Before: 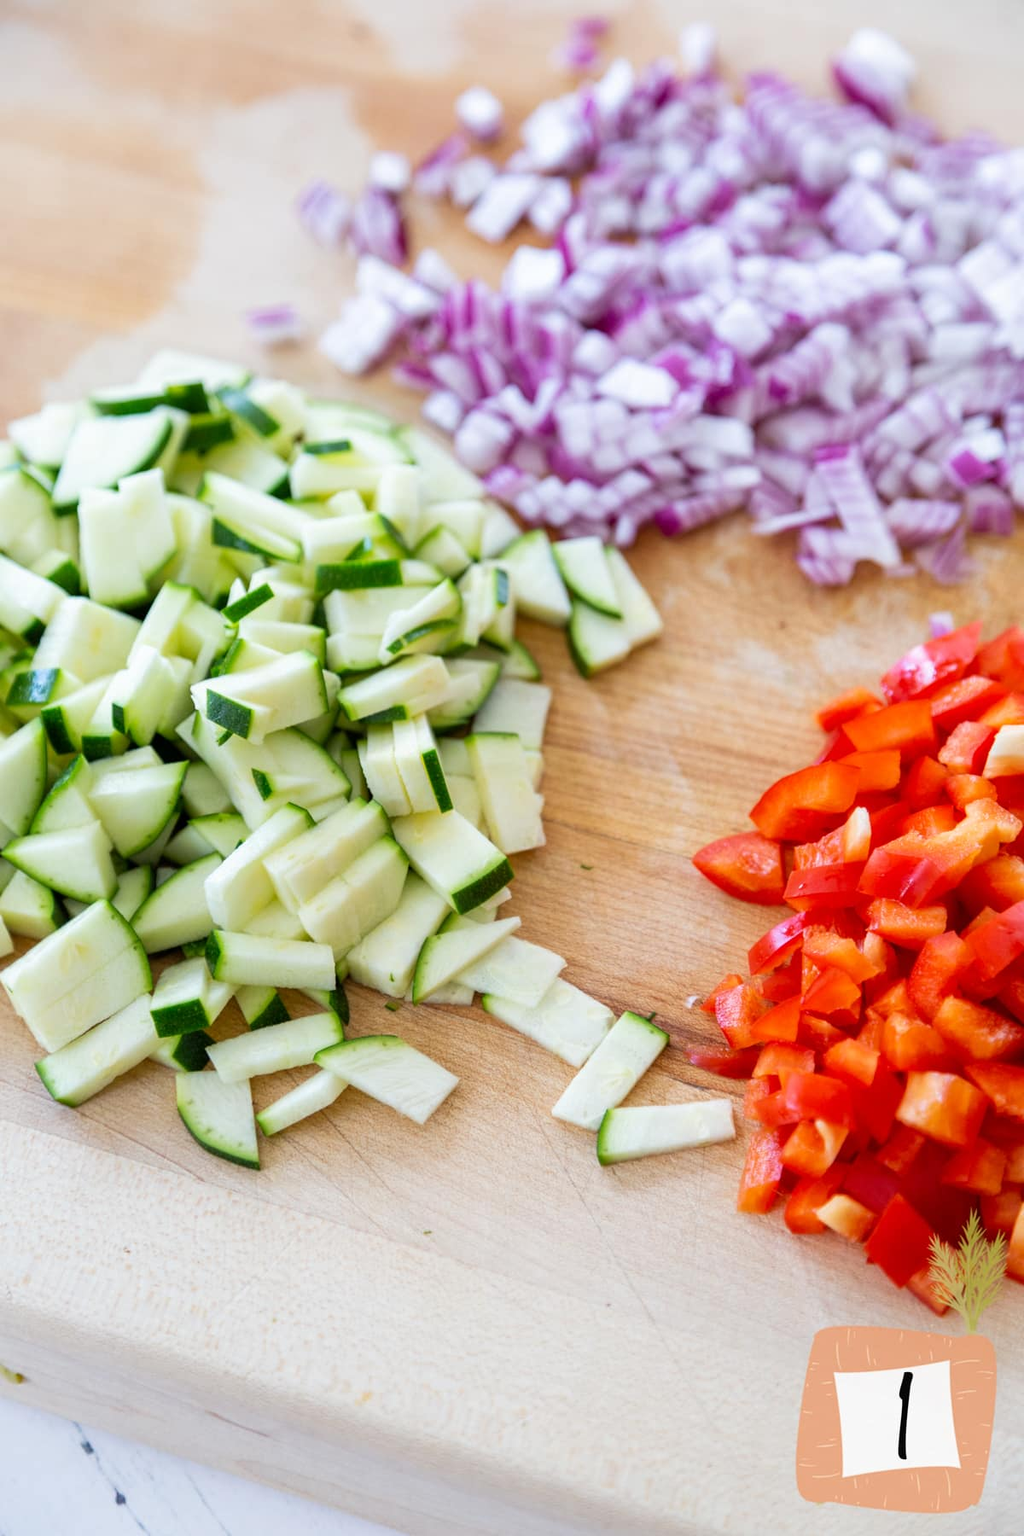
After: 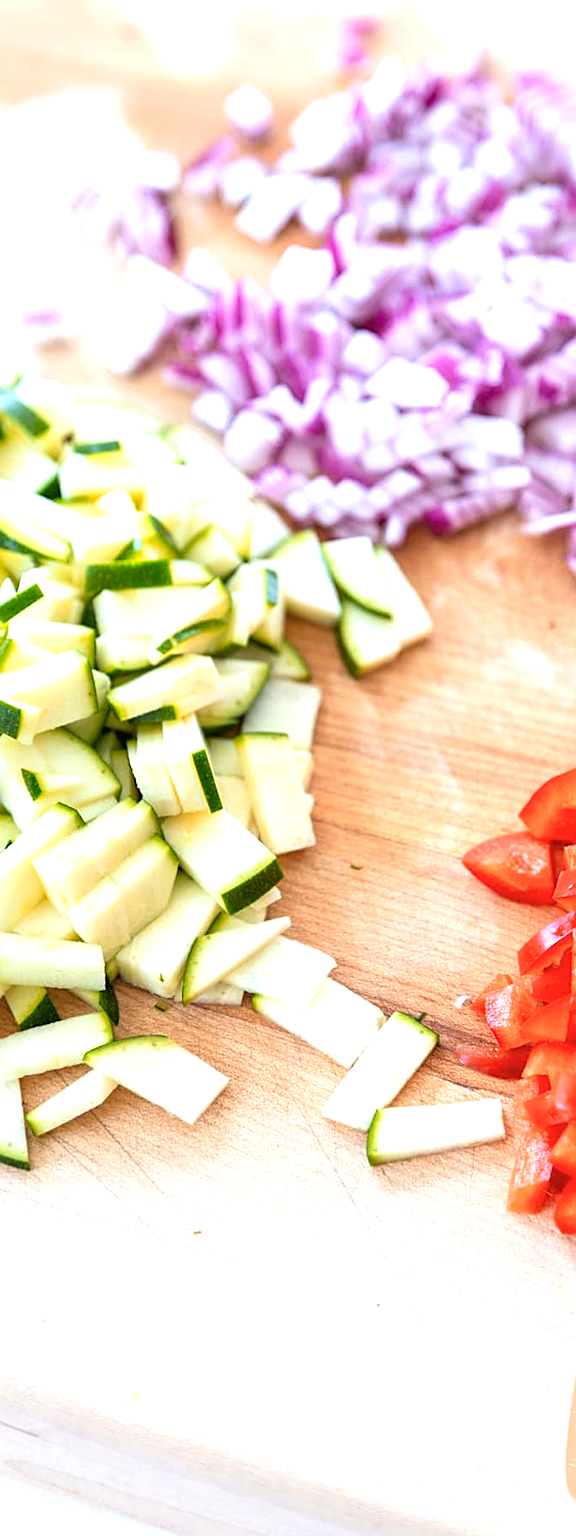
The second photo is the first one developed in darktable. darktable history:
exposure: exposure 0.785 EV, compensate highlight preservation false
color zones: curves: ch1 [(0, 0.455) (0.063, 0.455) (0.286, 0.495) (0.429, 0.5) (0.571, 0.5) (0.714, 0.5) (0.857, 0.5) (1, 0.455)]; ch2 [(0, 0.532) (0.063, 0.521) (0.233, 0.447) (0.429, 0.489) (0.571, 0.5) (0.714, 0.5) (0.857, 0.5) (1, 0.532)]
crop and rotate: left 22.516%, right 21.234%
sharpen: on, module defaults
